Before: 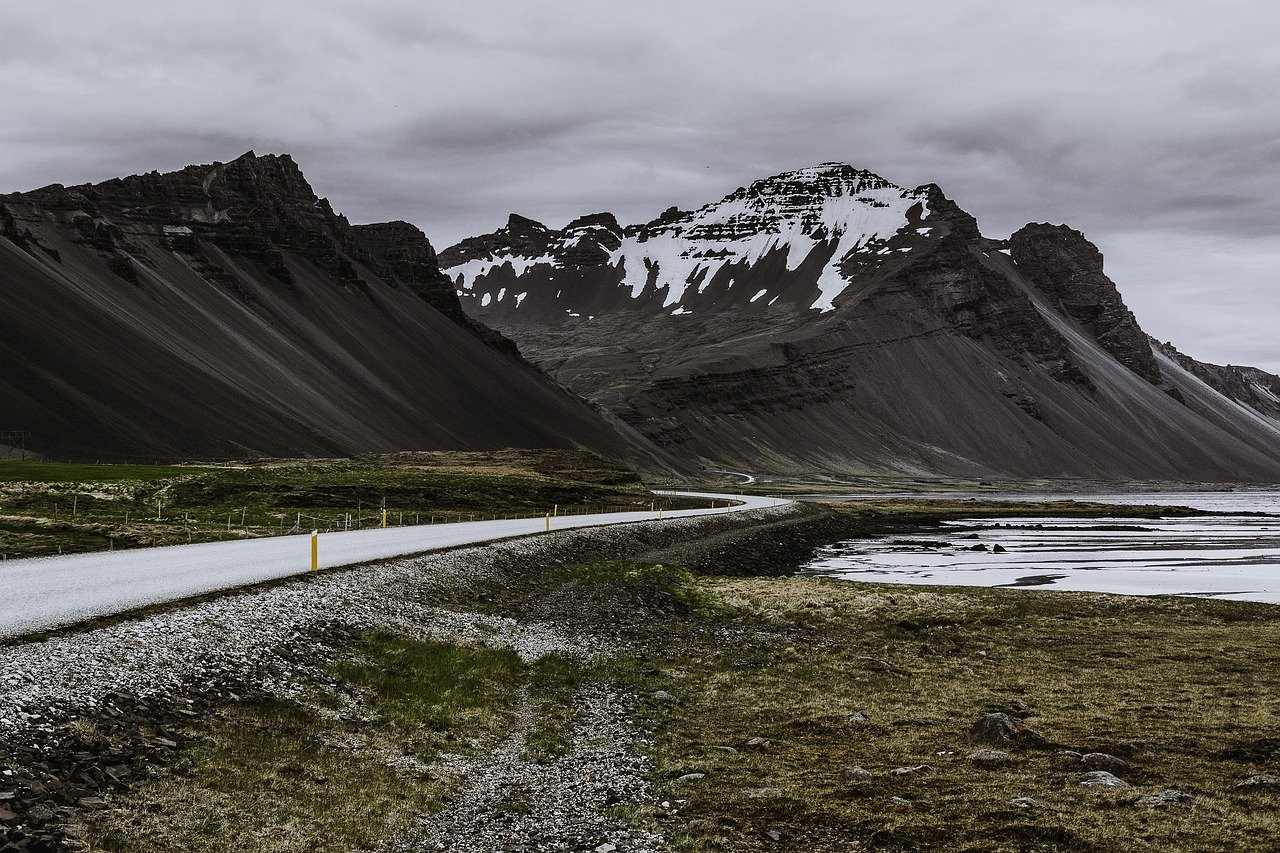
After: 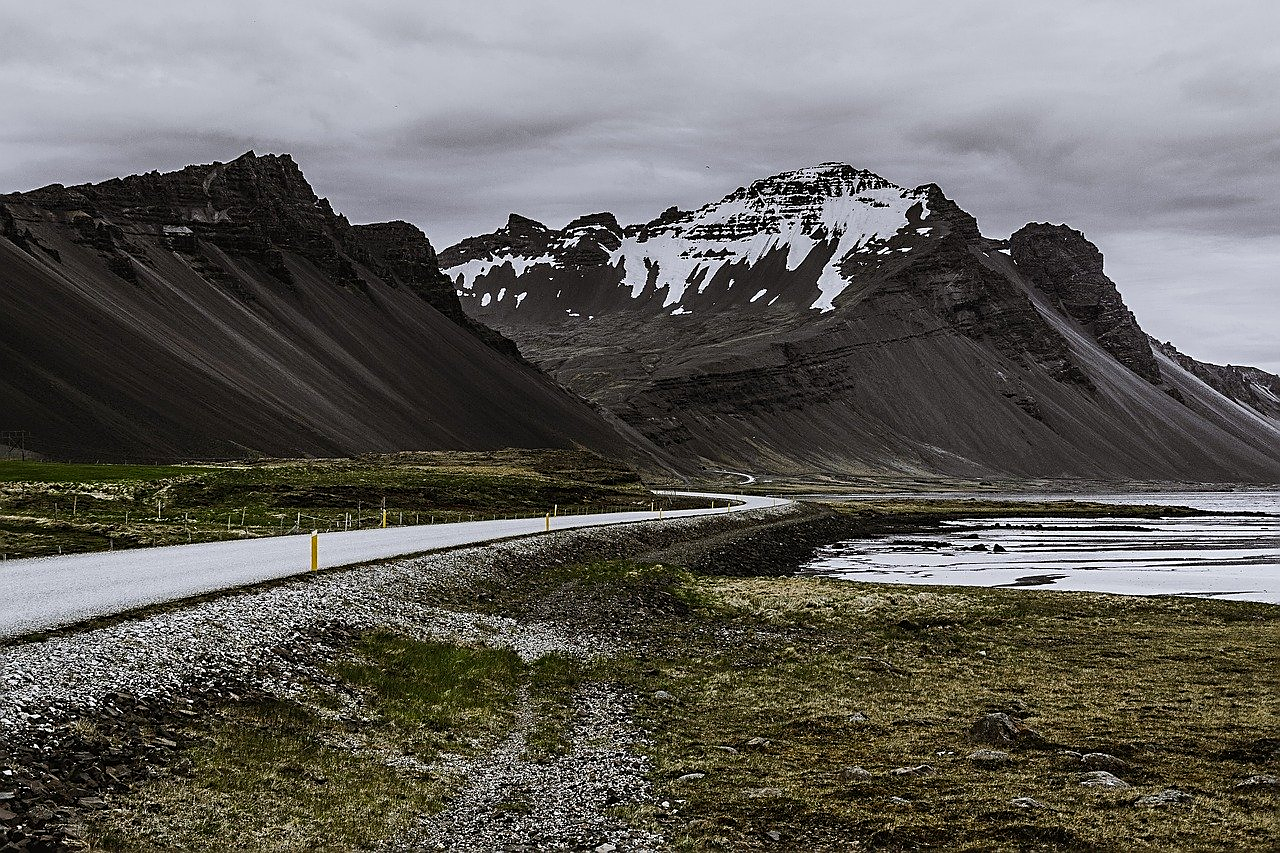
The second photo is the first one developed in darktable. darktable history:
color balance: output saturation 110%
sharpen: on, module defaults
